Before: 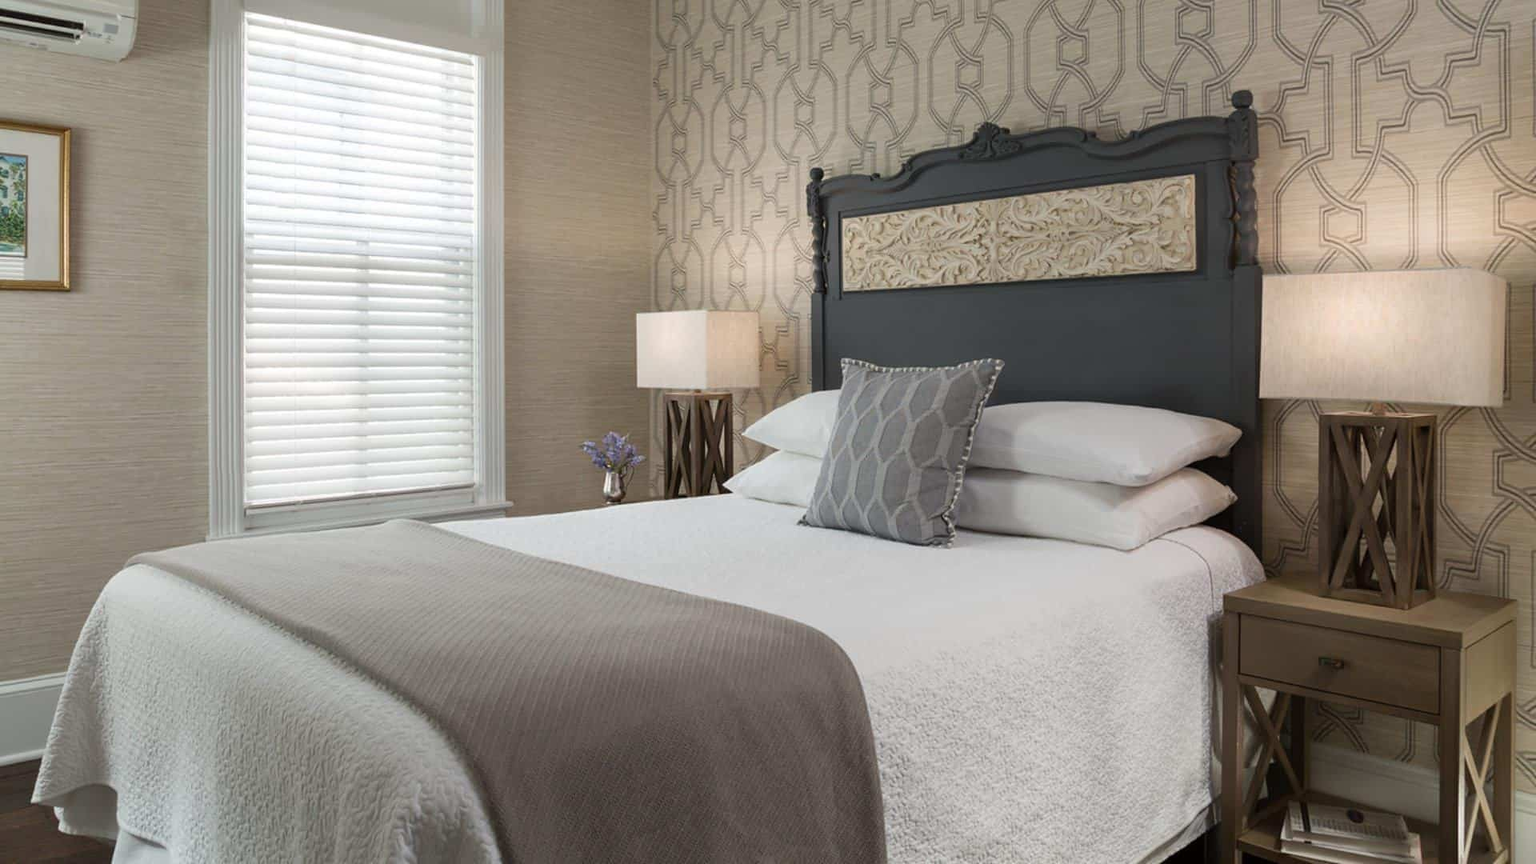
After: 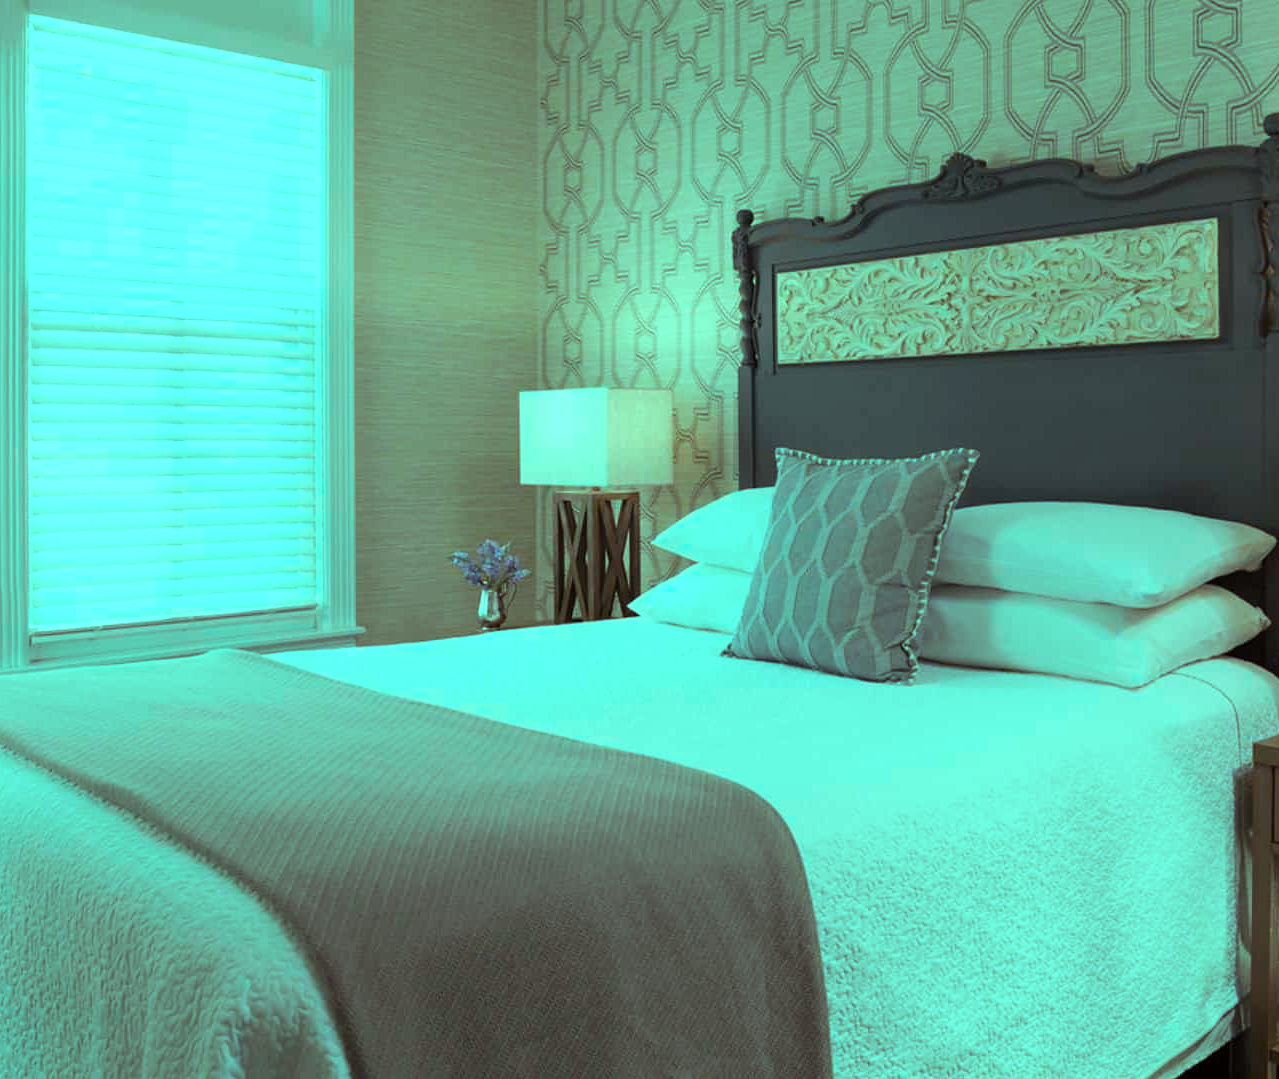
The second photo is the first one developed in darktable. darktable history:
crop and rotate: left 14.425%, right 18.912%
color balance rgb: highlights gain › luminance 20.198%, highlights gain › chroma 13.128%, highlights gain › hue 172.5°, perceptual saturation grading › global saturation -2.595%, global vibrance 20.301%
